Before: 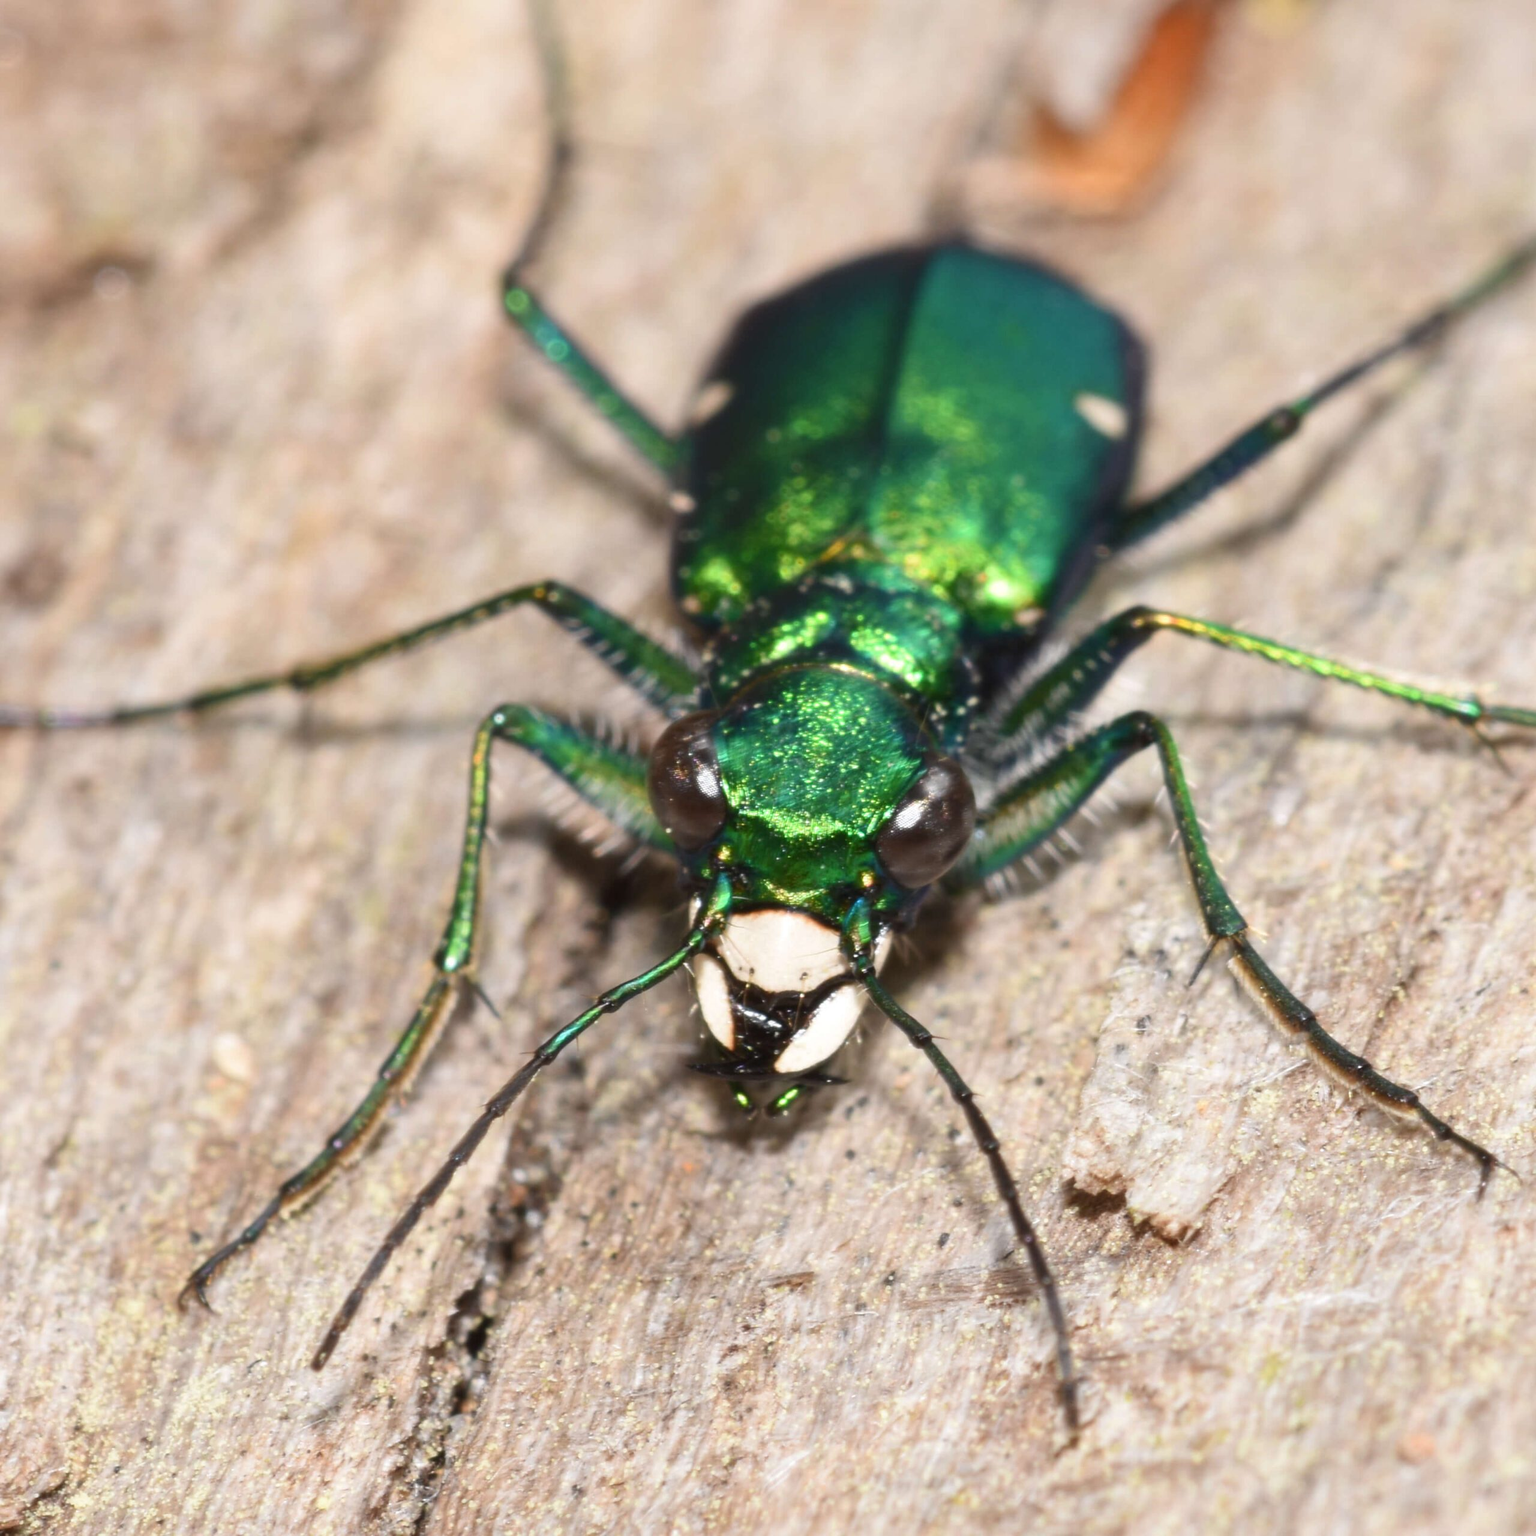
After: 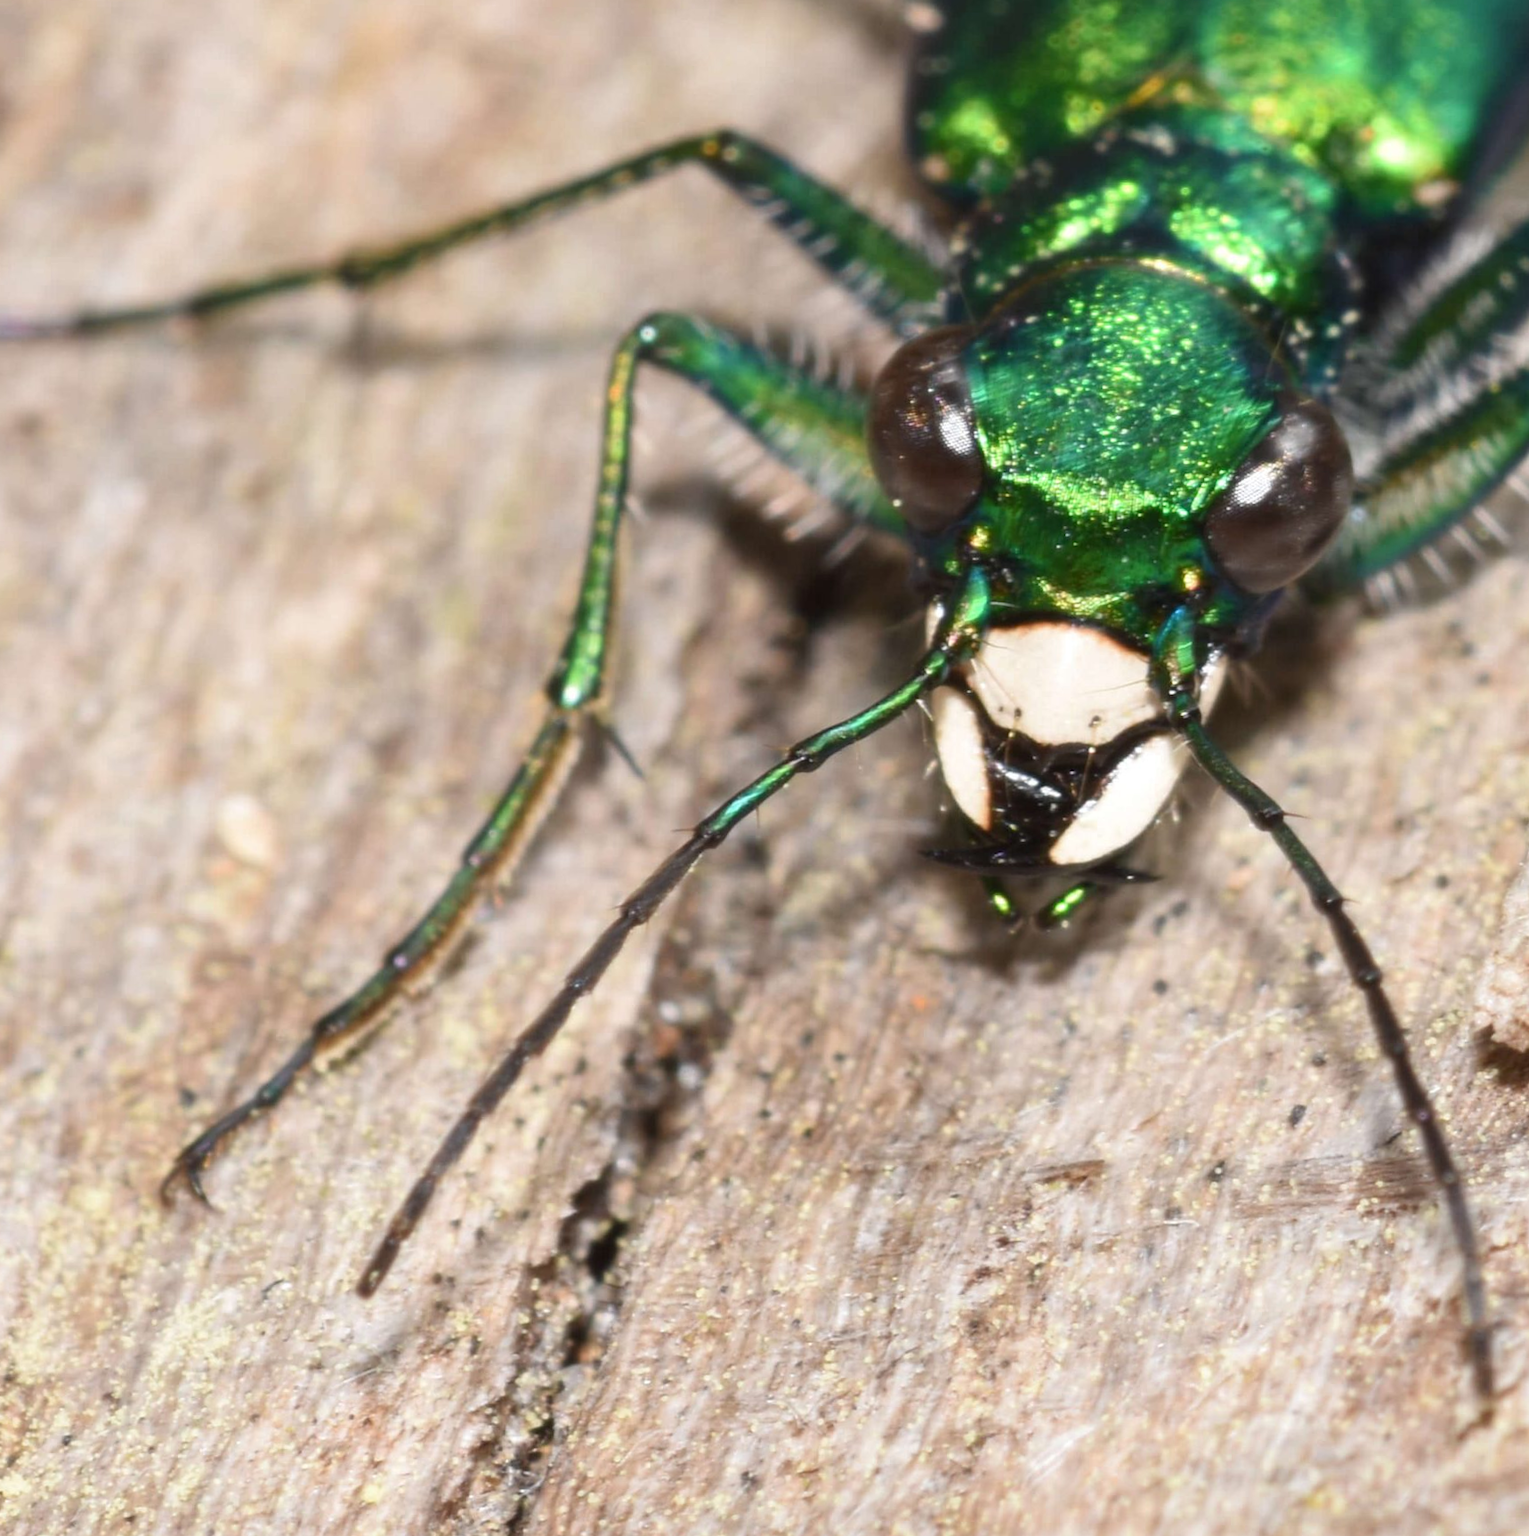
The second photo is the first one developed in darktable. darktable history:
crop and rotate: angle -0.736°, left 3.548%, top 31.686%, right 28.41%
